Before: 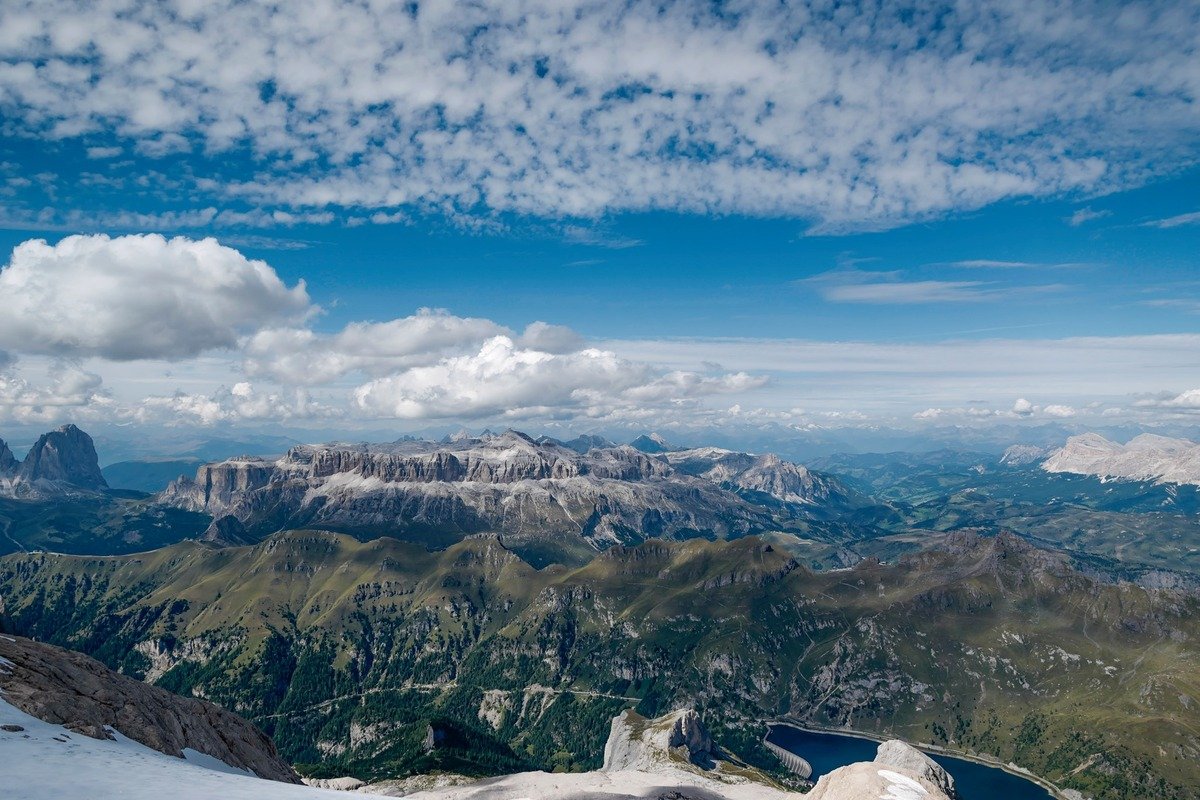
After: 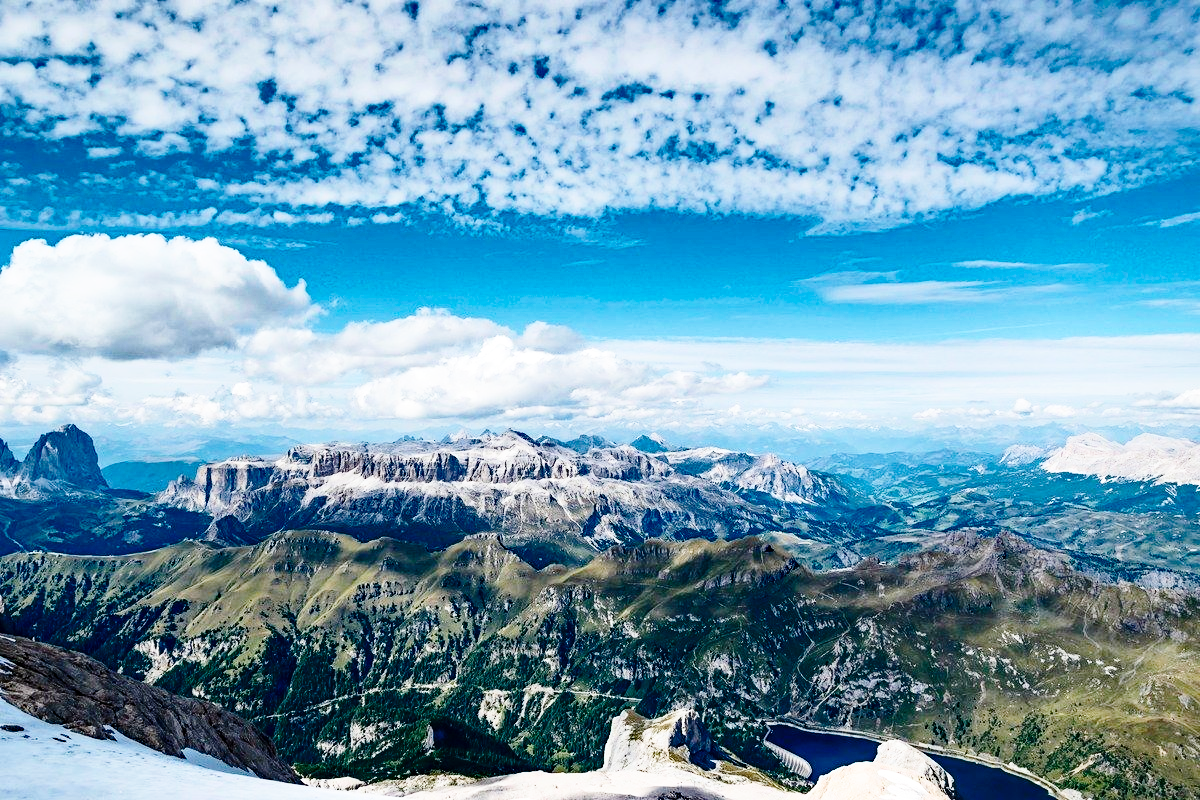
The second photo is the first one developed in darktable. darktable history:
contrast brightness saturation: contrast 0.22
exposure: black level correction 0.001, exposure -0.2 EV, compensate highlight preservation false
haze removal: strength 0.29, distance 0.25, compatibility mode true, adaptive false
base curve: curves: ch0 [(0, 0) (0.028, 0.03) (0.105, 0.232) (0.387, 0.748) (0.754, 0.968) (1, 1)], fusion 1, exposure shift 0.576, preserve colors none
shadows and highlights: white point adjustment 0.05, highlights color adjustment 55.9%, soften with gaussian
